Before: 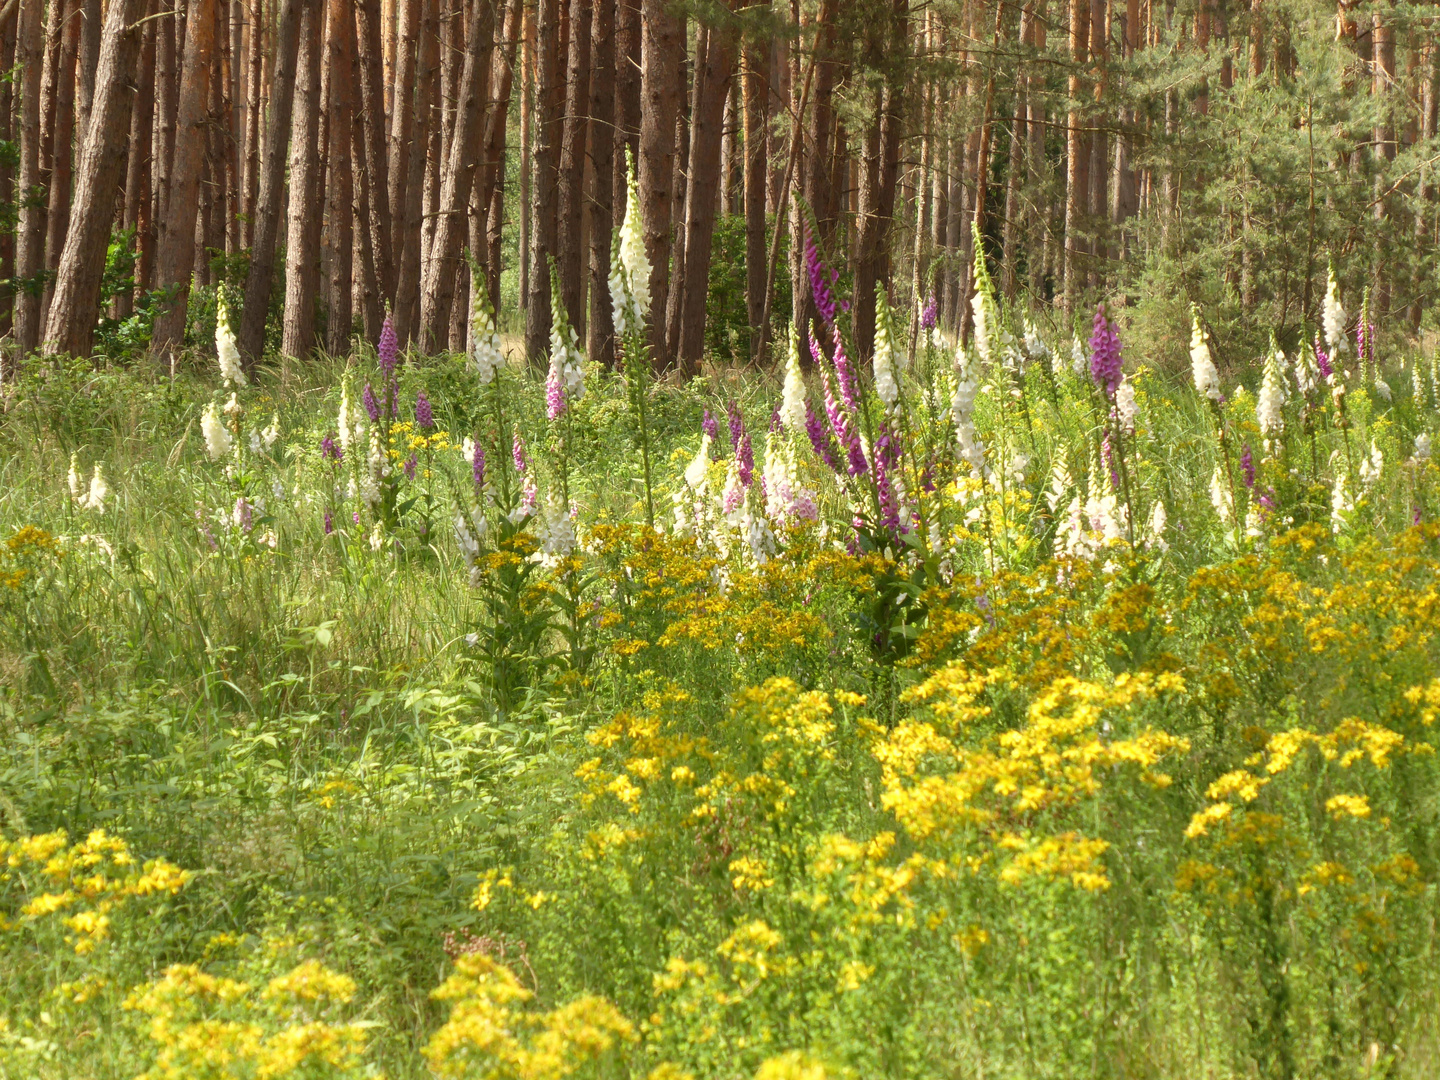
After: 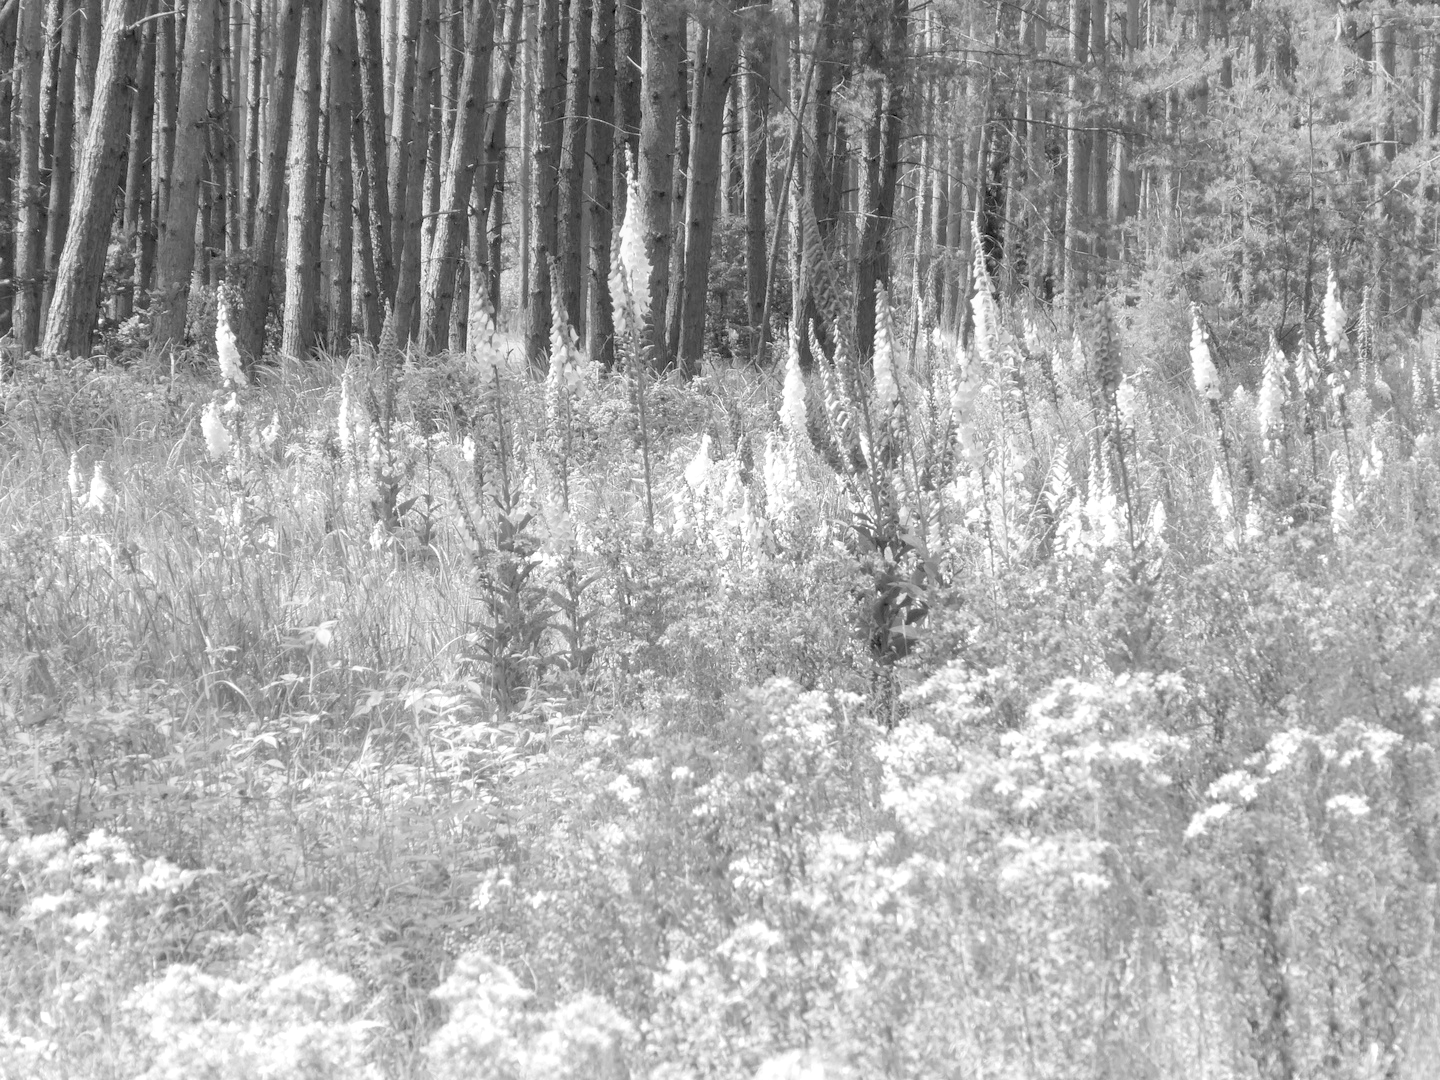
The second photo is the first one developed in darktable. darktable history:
exposure: exposure 0.507 EV, compensate highlight preservation false
graduated density: hue 238.83°, saturation 50%
monochrome: on, module defaults
levels: levels [0.072, 0.414, 0.976]
